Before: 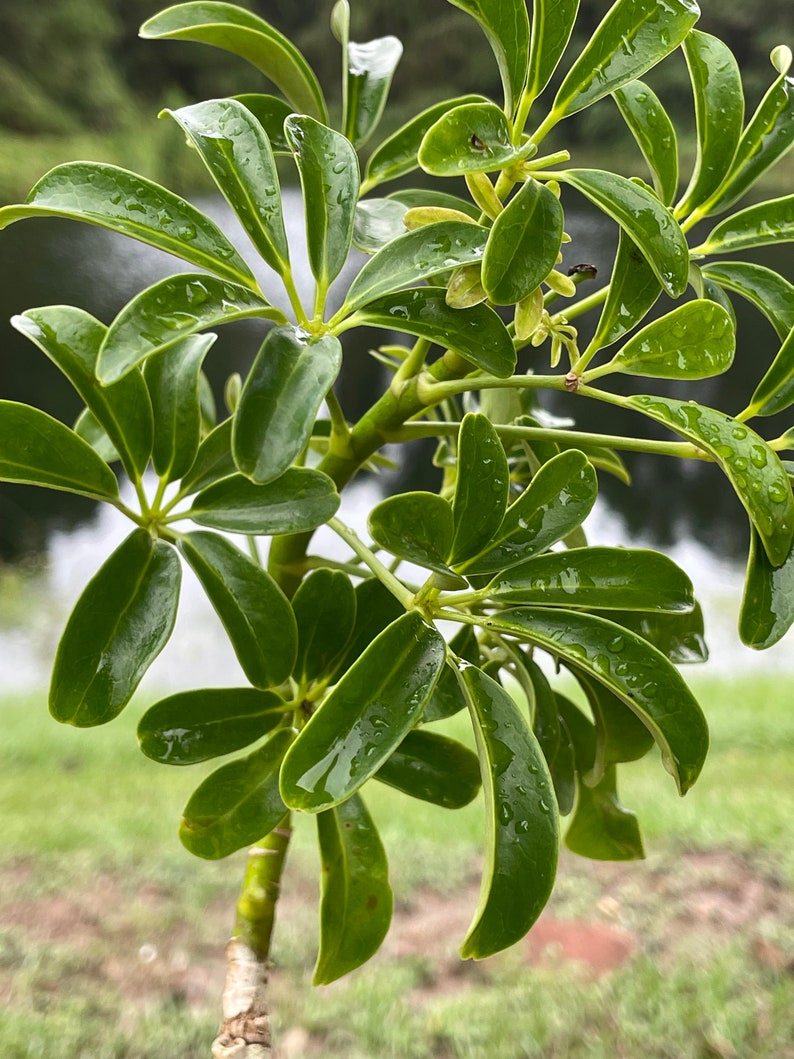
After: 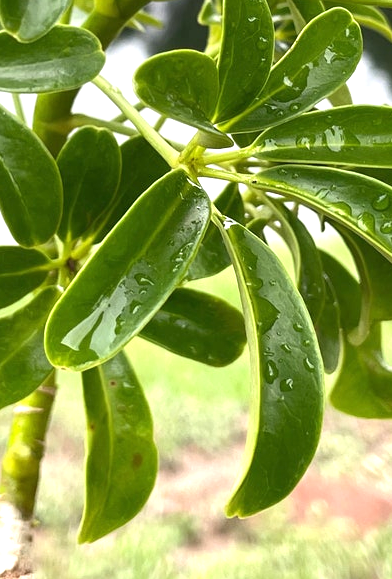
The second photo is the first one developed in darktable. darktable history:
crop: left 29.672%, top 41.786%, right 20.851%, bottom 3.487%
exposure: black level correction 0, exposure 0.7 EV, compensate exposure bias true, compensate highlight preservation false
tone equalizer: on, module defaults
